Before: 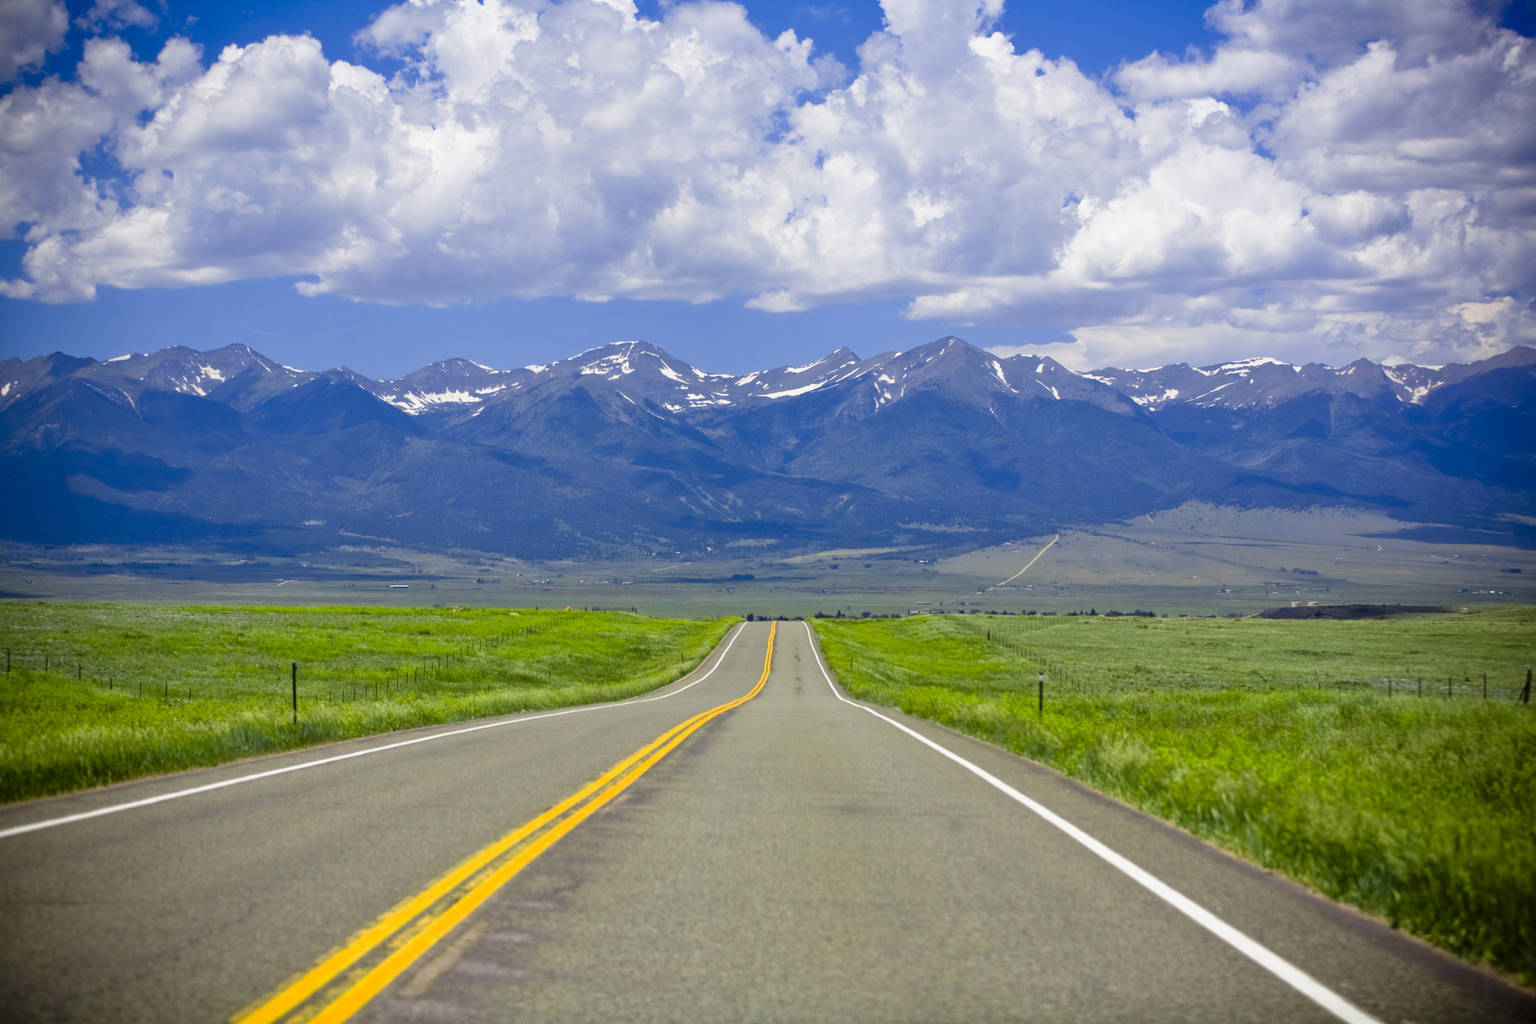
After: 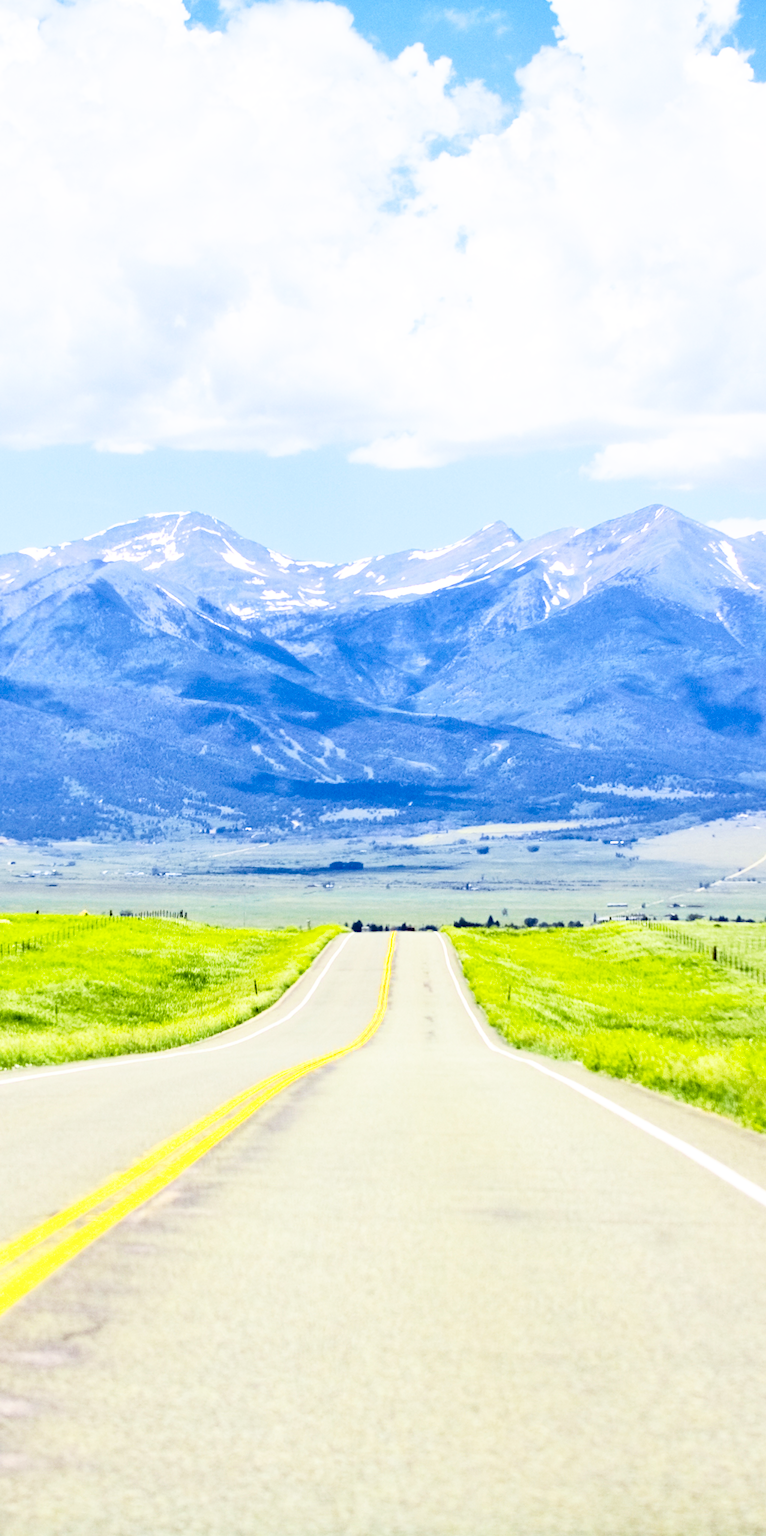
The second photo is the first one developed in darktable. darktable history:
crop: left 33.36%, right 33.36%
base curve: curves: ch0 [(0, 0) (0.007, 0.004) (0.027, 0.03) (0.046, 0.07) (0.207, 0.54) (0.442, 0.872) (0.673, 0.972) (1, 1)], preserve colors none
tone equalizer: on, module defaults
contrast brightness saturation: contrast 0.28
